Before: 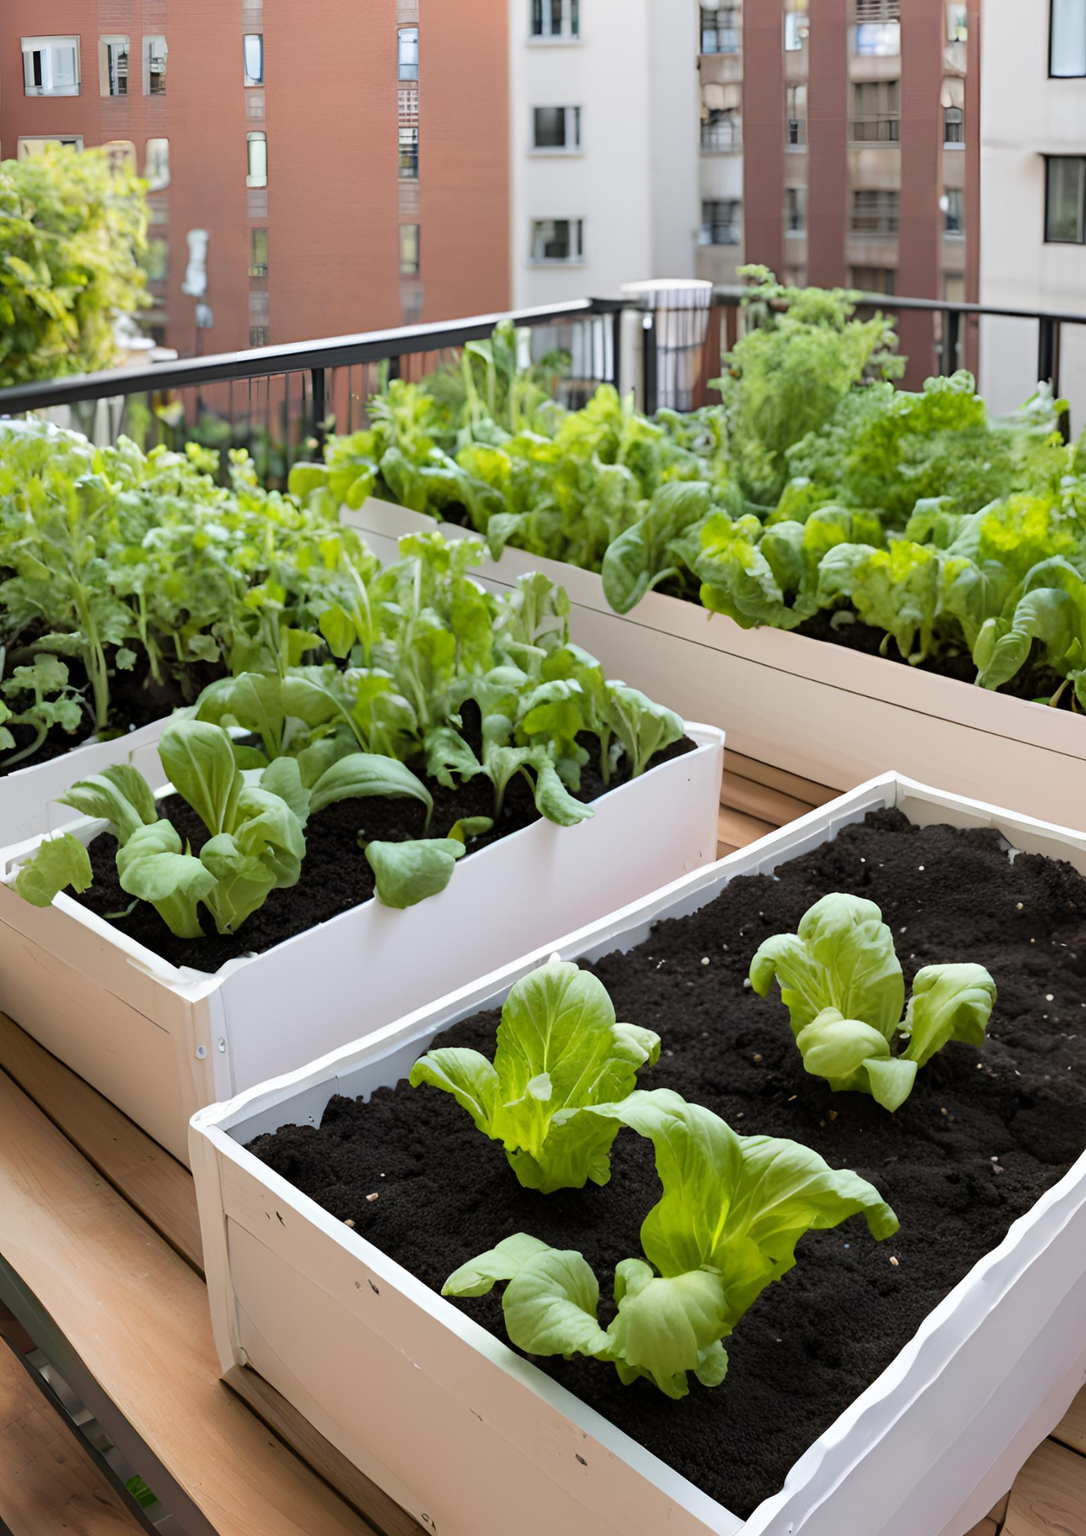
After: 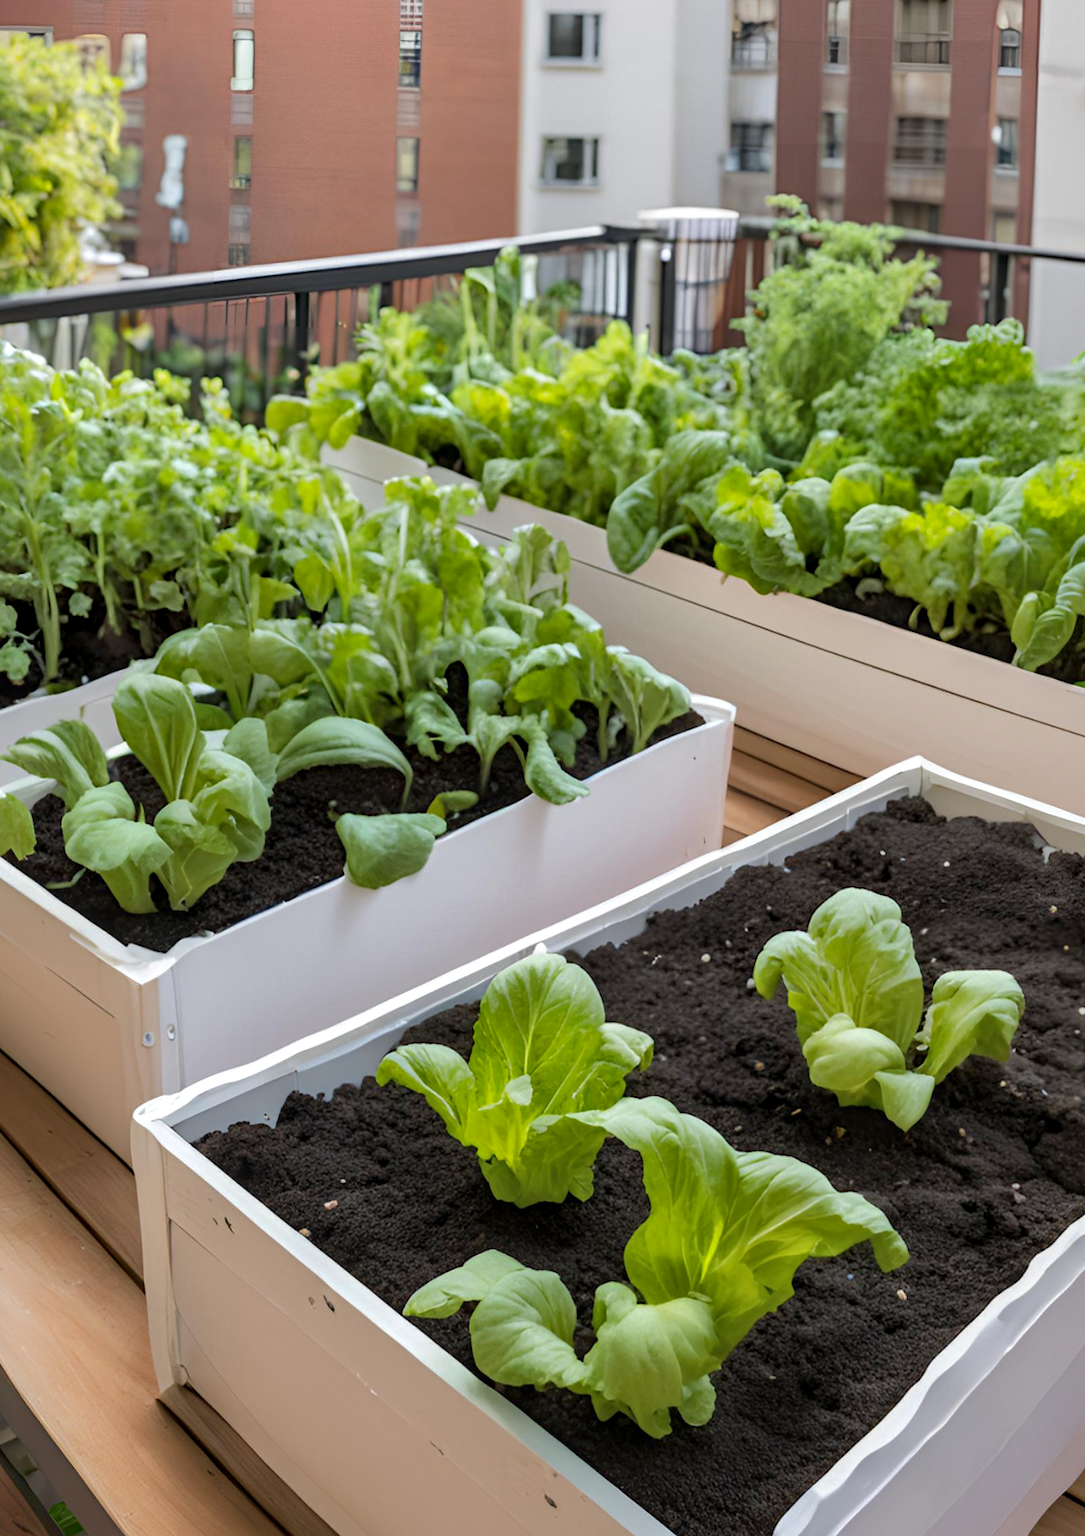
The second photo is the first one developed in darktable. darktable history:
shadows and highlights: on, module defaults
local contrast: on, module defaults
crop and rotate: angle -1.96°, left 3.097%, top 4.154%, right 1.586%, bottom 0.529%
